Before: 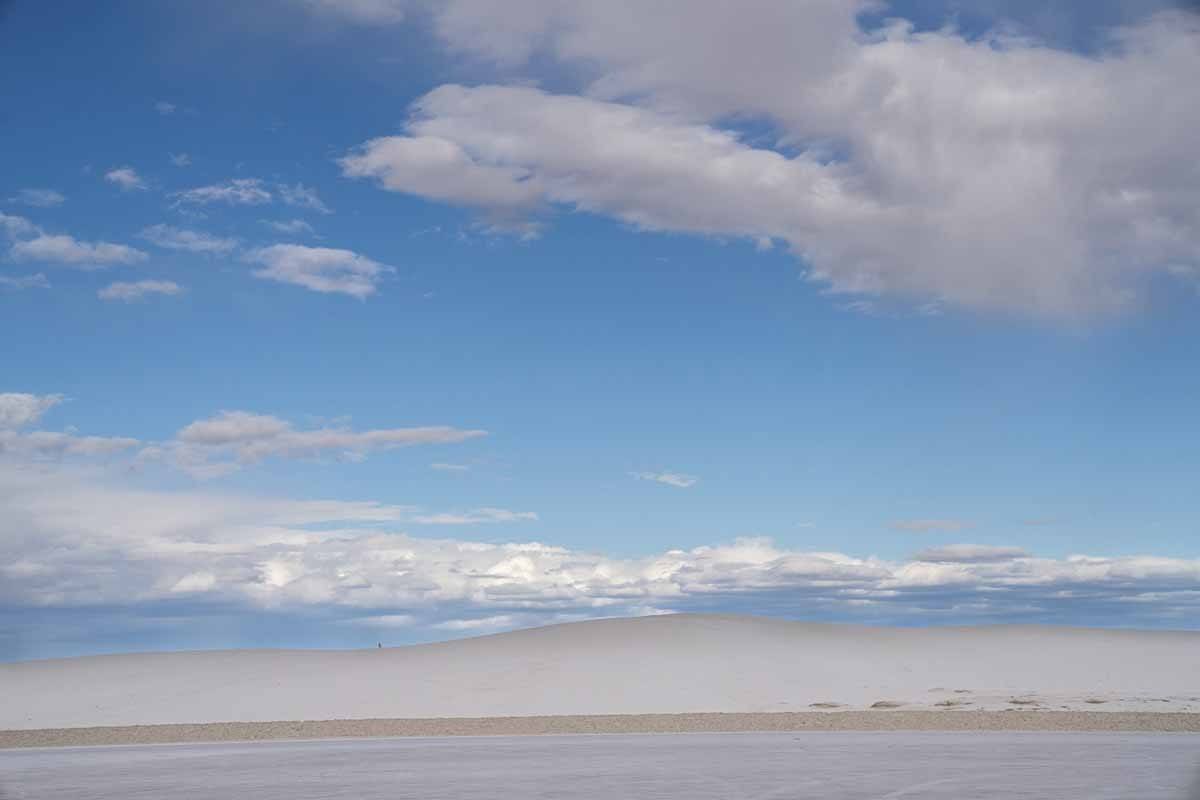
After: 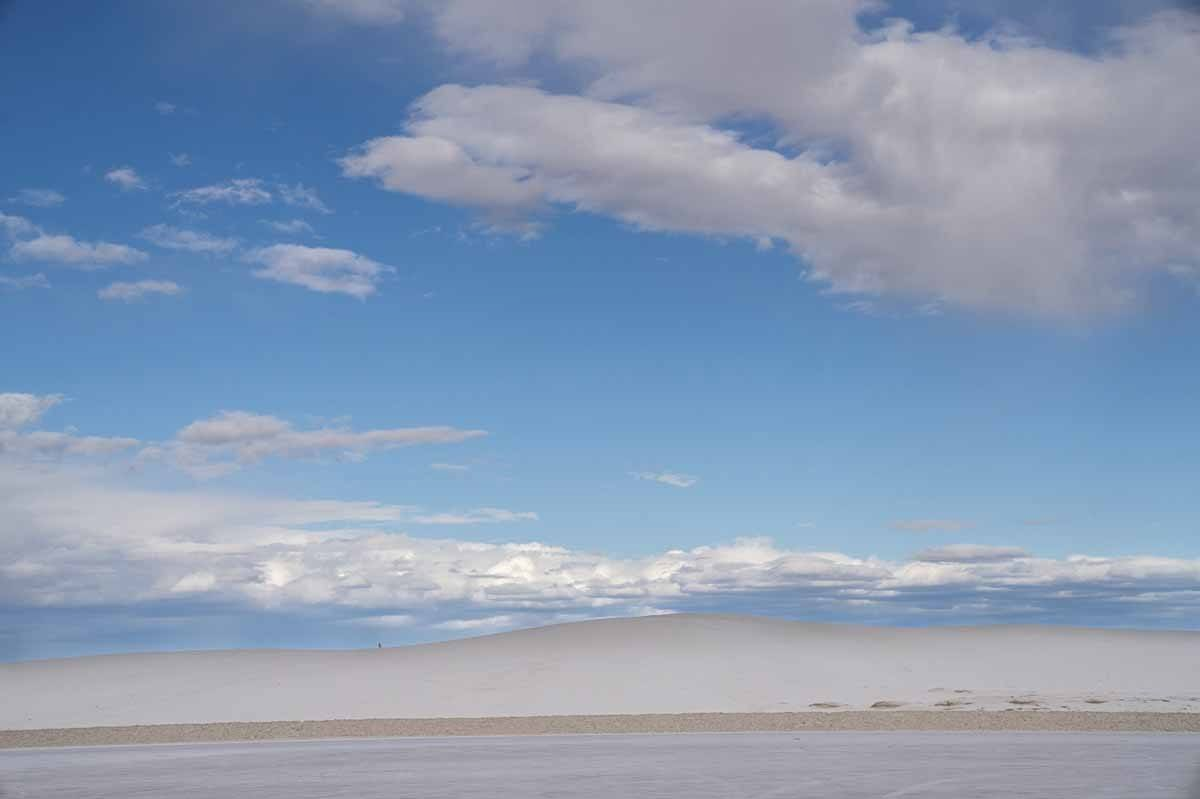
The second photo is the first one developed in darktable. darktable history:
shadows and highlights: shadows 4.1, highlights -17.6, soften with gaussian
crop: bottom 0.071%
